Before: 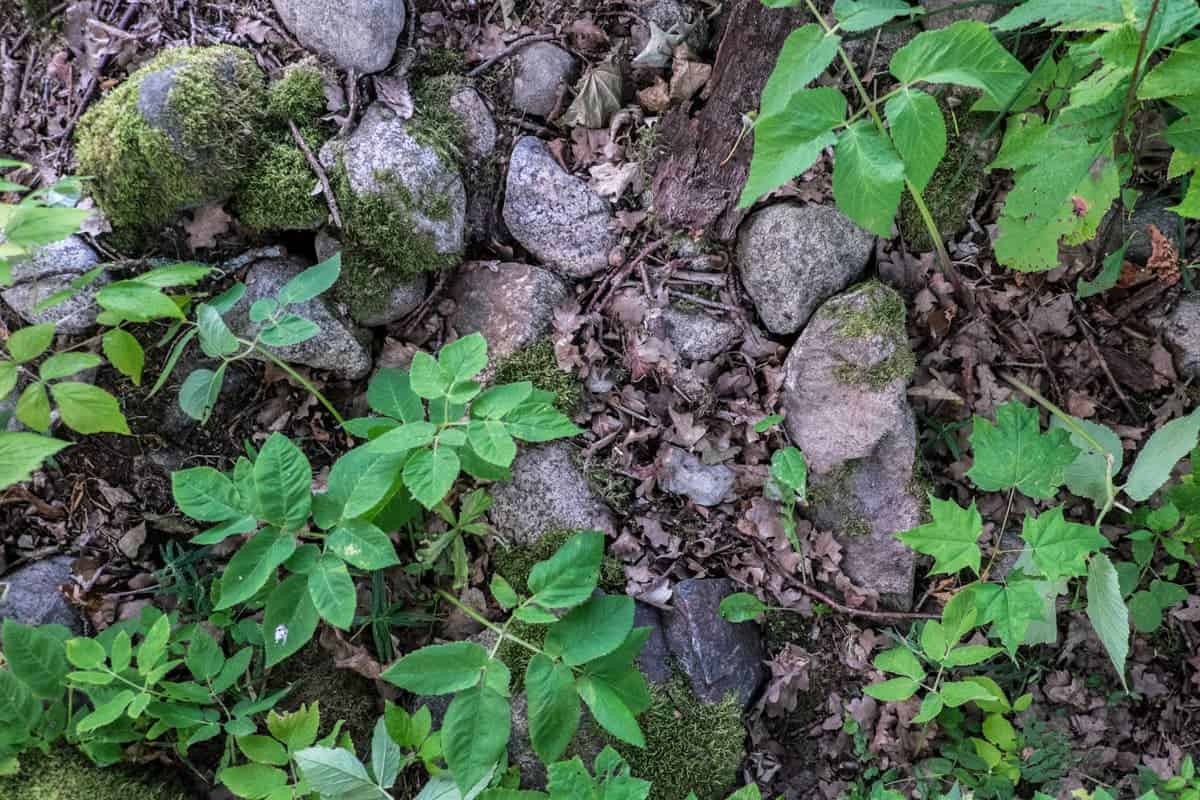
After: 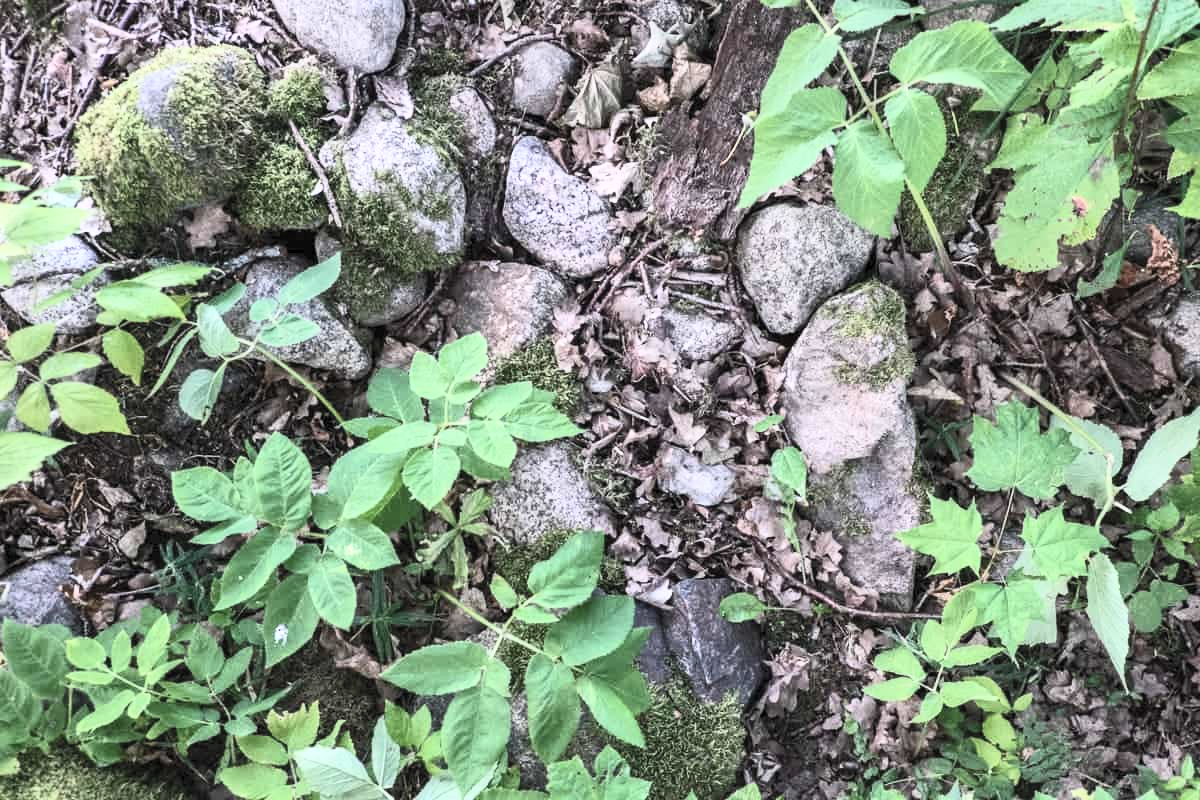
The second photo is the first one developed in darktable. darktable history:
contrast brightness saturation: contrast 0.445, brightness 0.558, saturation -0.204
